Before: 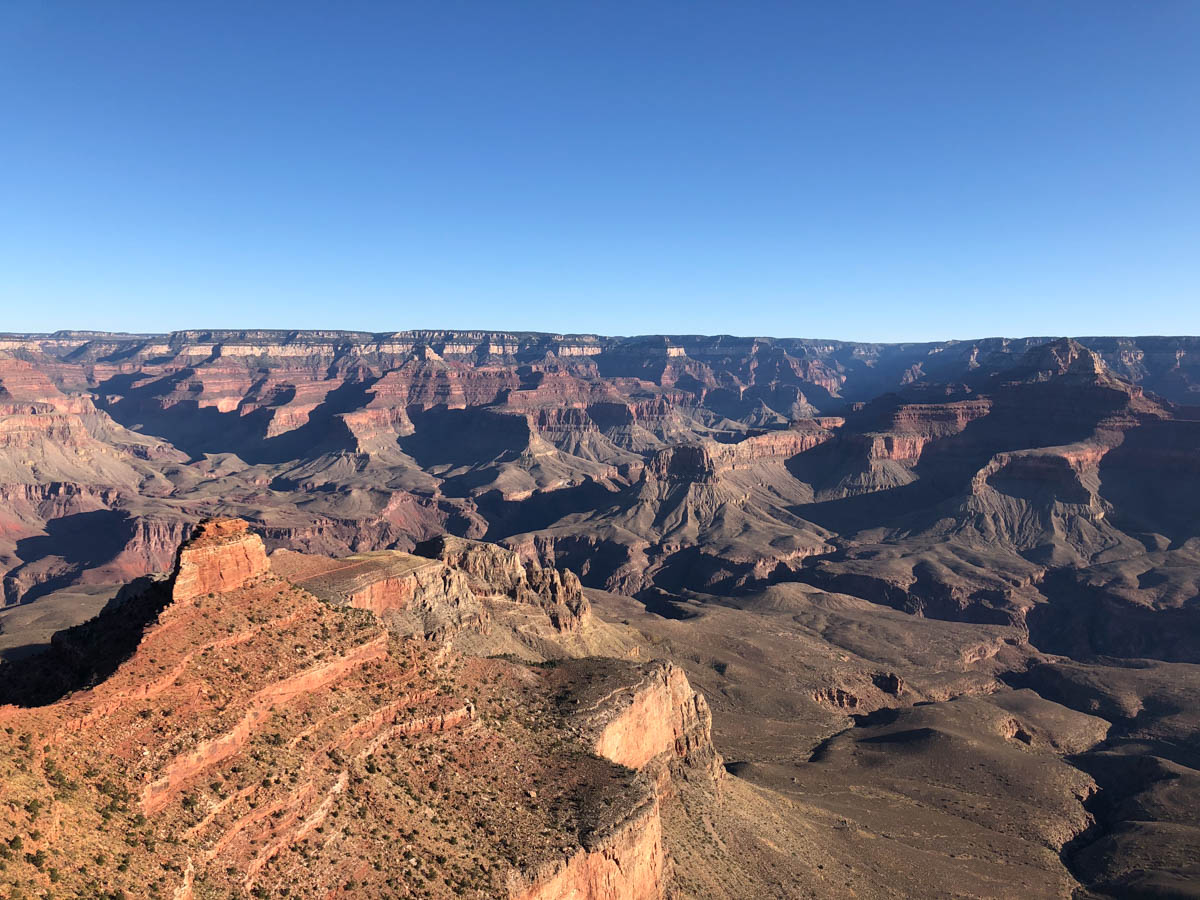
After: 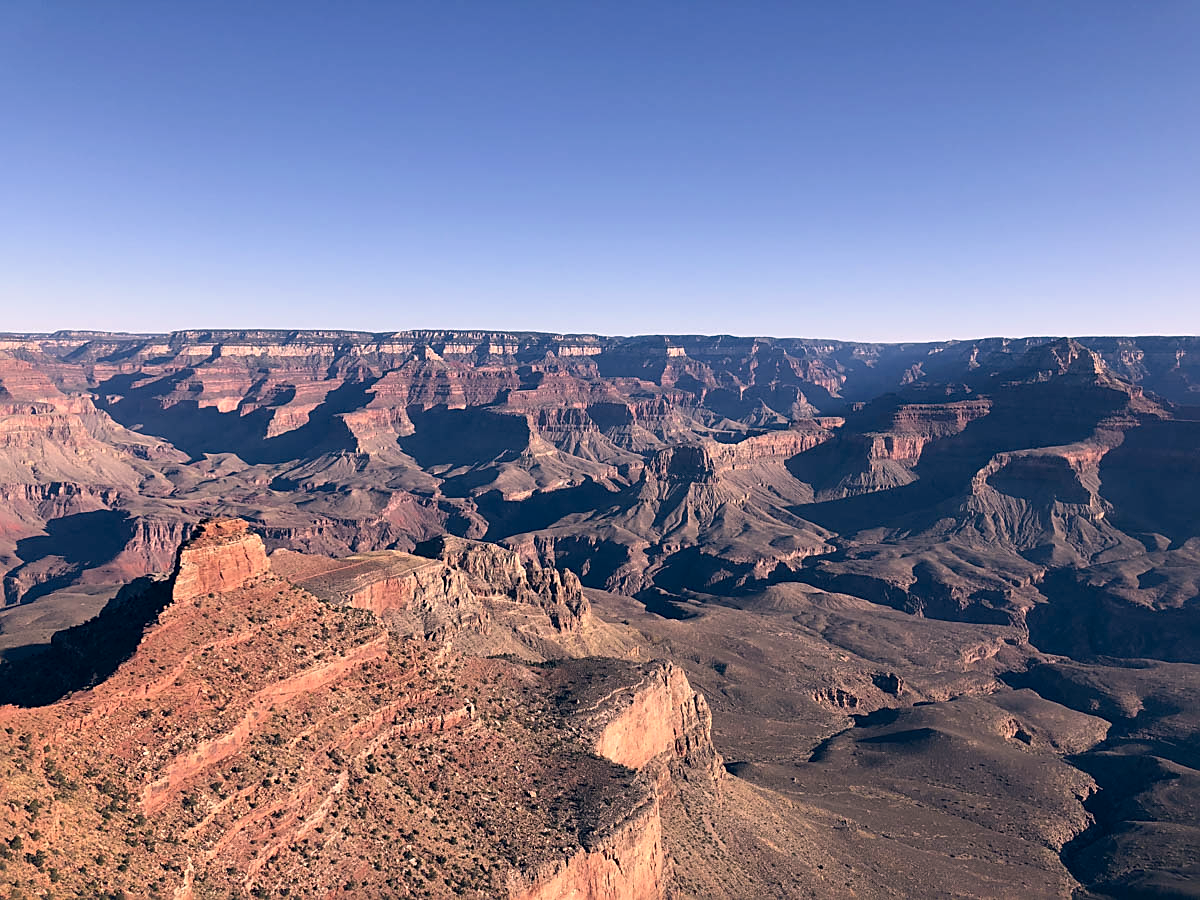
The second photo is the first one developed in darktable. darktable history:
sharpen: on, module defaults
color correction: highlights a* 14.46, highlights b* 5.85, shadows a* -5.53, shadows b* -15.24, saturation 0.85
